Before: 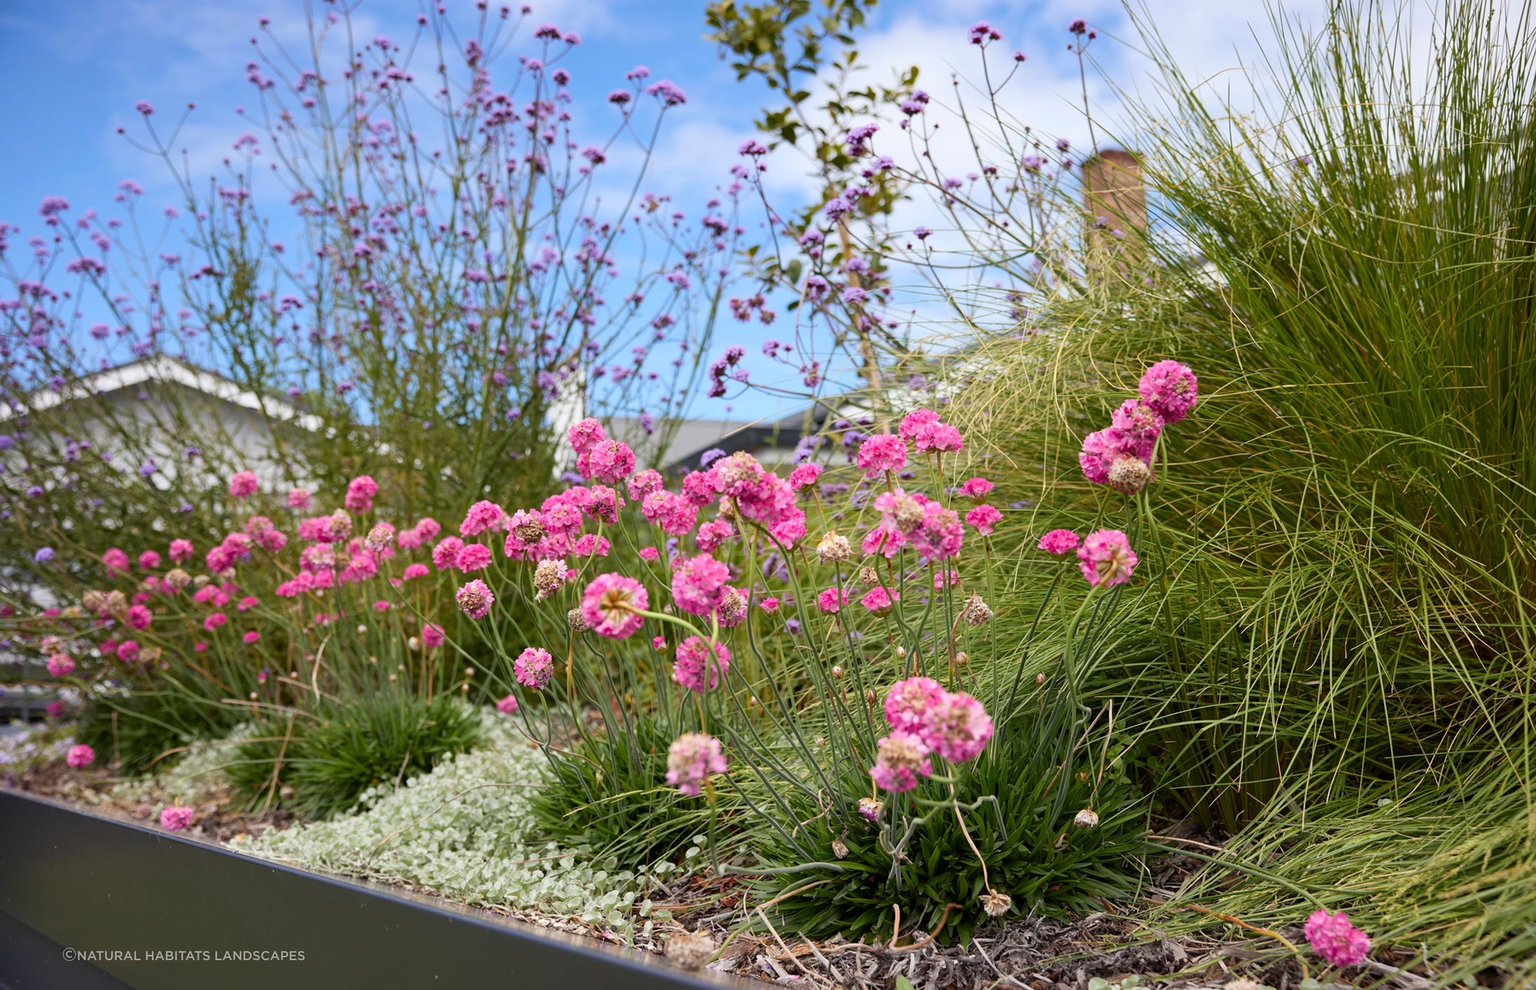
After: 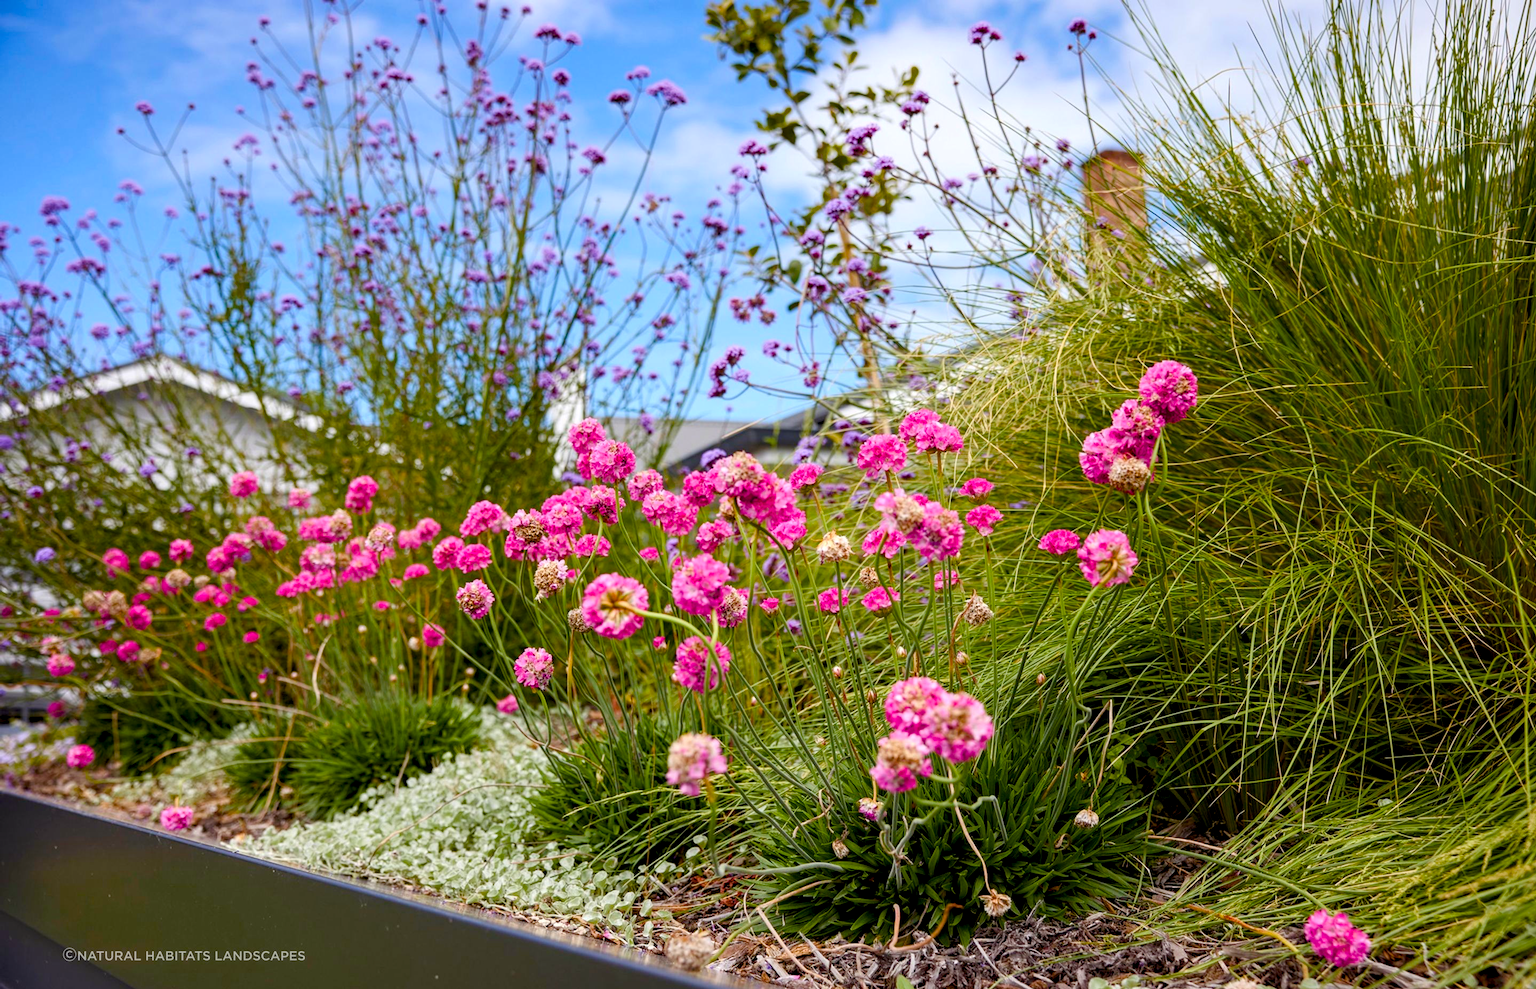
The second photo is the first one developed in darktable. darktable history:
color balance rgb: shadows lift › chroma 1.012%, shadows lift › hue 30.76°, global offset › luminance -0.514%, perceptual saturation grading › global saturation 27.471%, perceptual saturation grading › highlights -27.668%, perceptual saturation grading › mid-tones 15.711%, perceptual saturation grading › shadows 34.287%, perceptual brilliance grading › global brilliance 3.001%, perceptual brilliance grading › highlights -2.419%, perceptual brilliance grading › shadows 3.018%, global vibrance 20%
local contrast: on, module defaults
